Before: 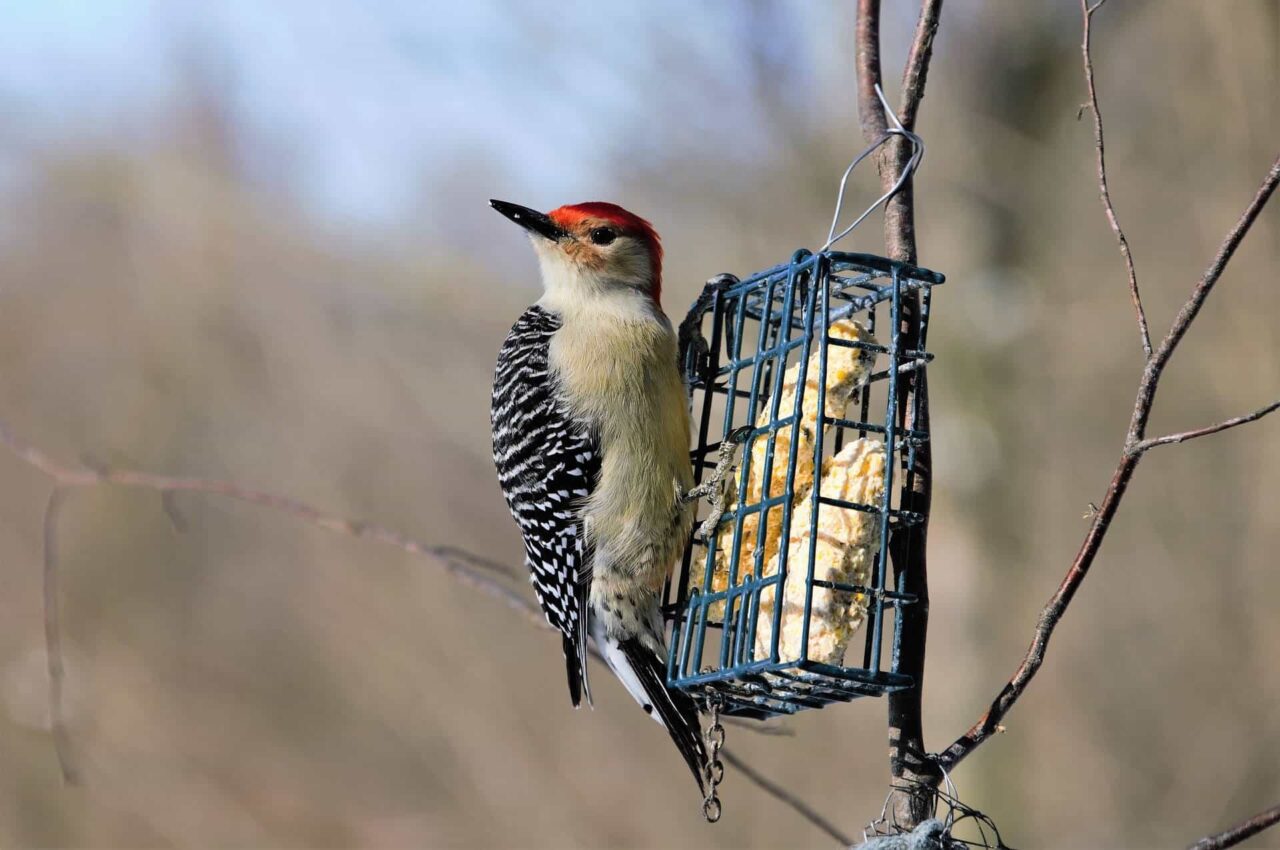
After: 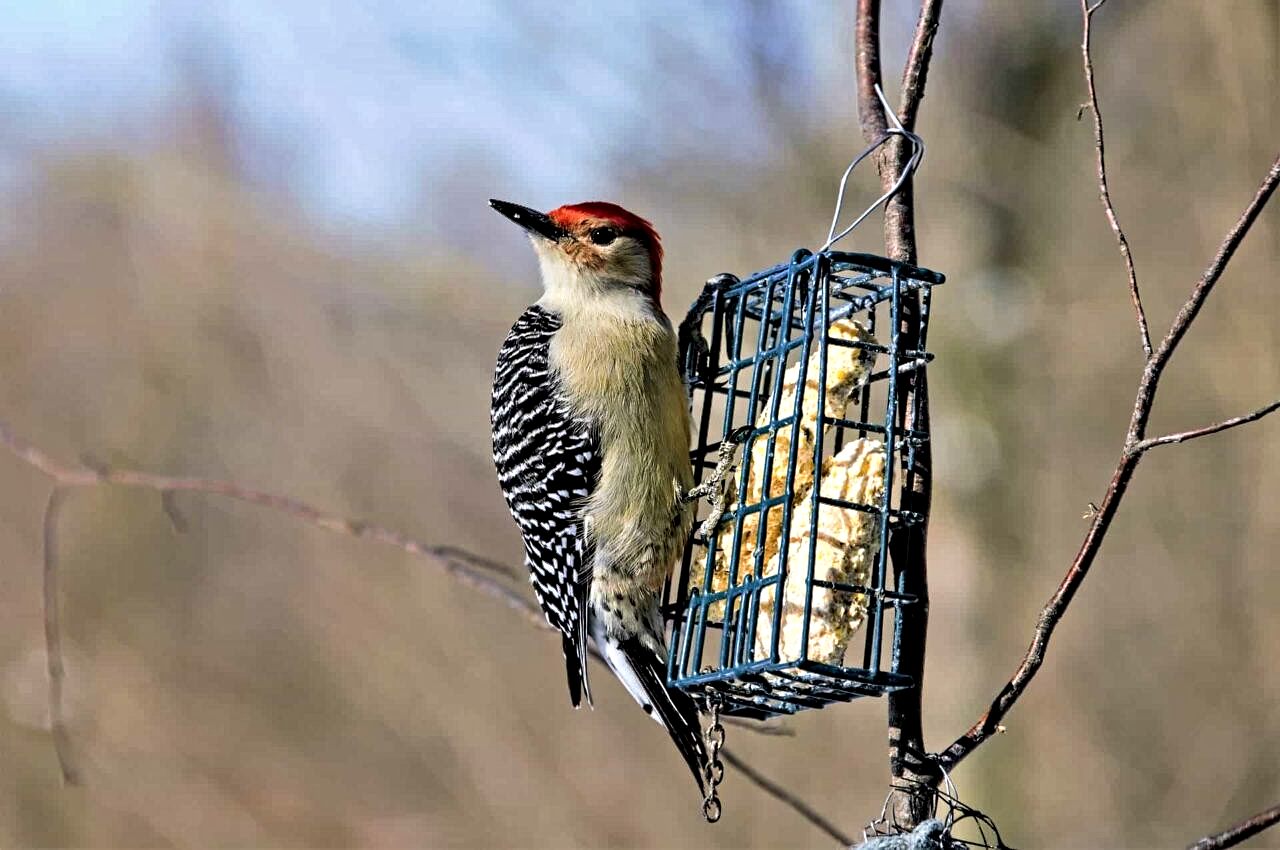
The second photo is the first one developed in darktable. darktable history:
velvia: on, module defaults
contrast equalizer: octaves 7, y [[0.5, 0.542, 0.583, 0.625, 0.667, 0.708], [0.5 ×6], [0.5 ×6], [0 ×6], [0 ×6]]
